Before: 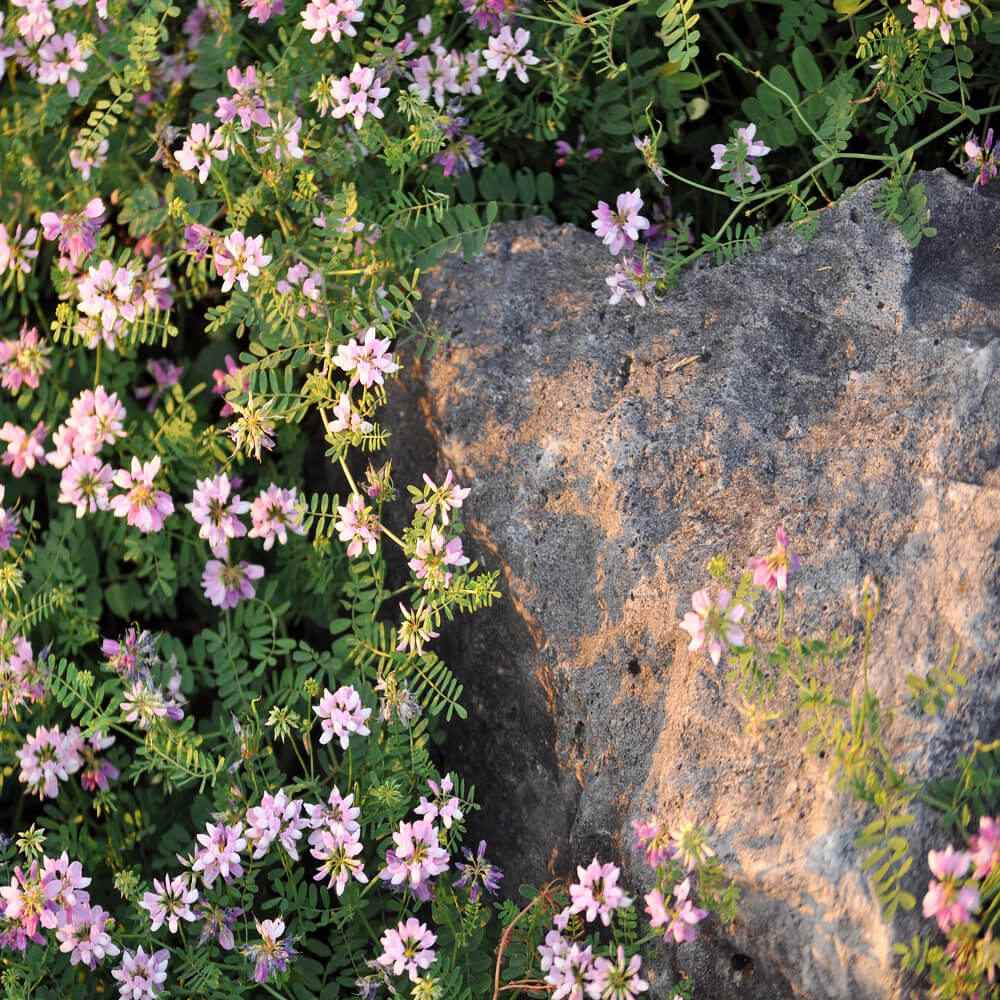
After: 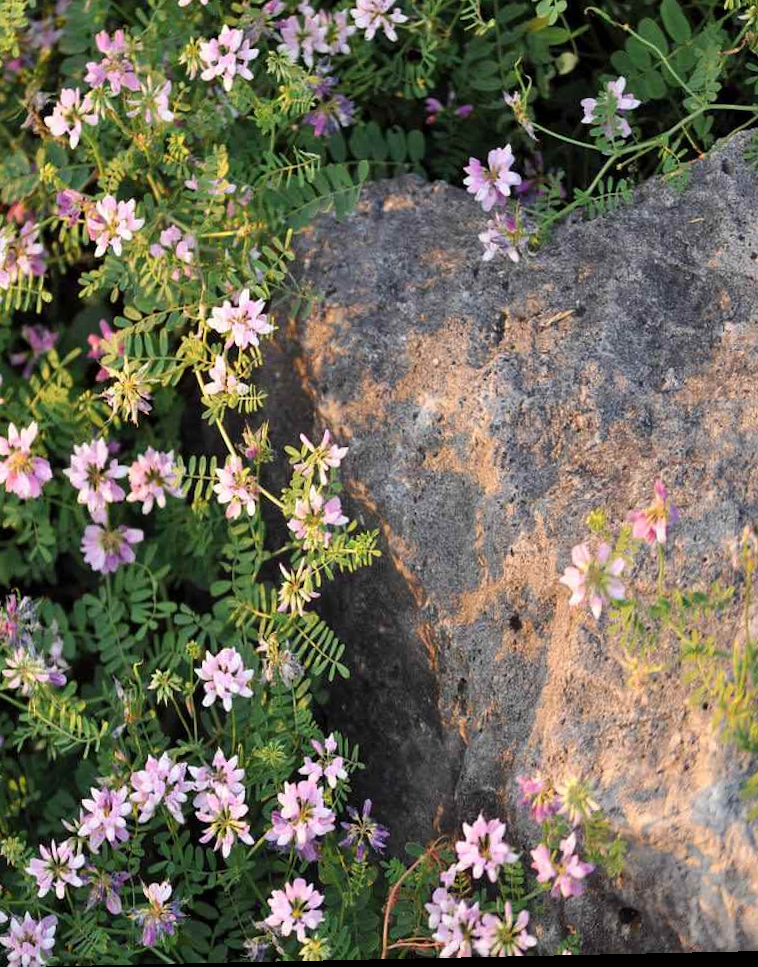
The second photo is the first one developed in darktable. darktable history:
rotate and perspective: rotation -1.24°, automatic cropping off
crop and rotate: left 13.15%, top 5.251%, right 12.609%
